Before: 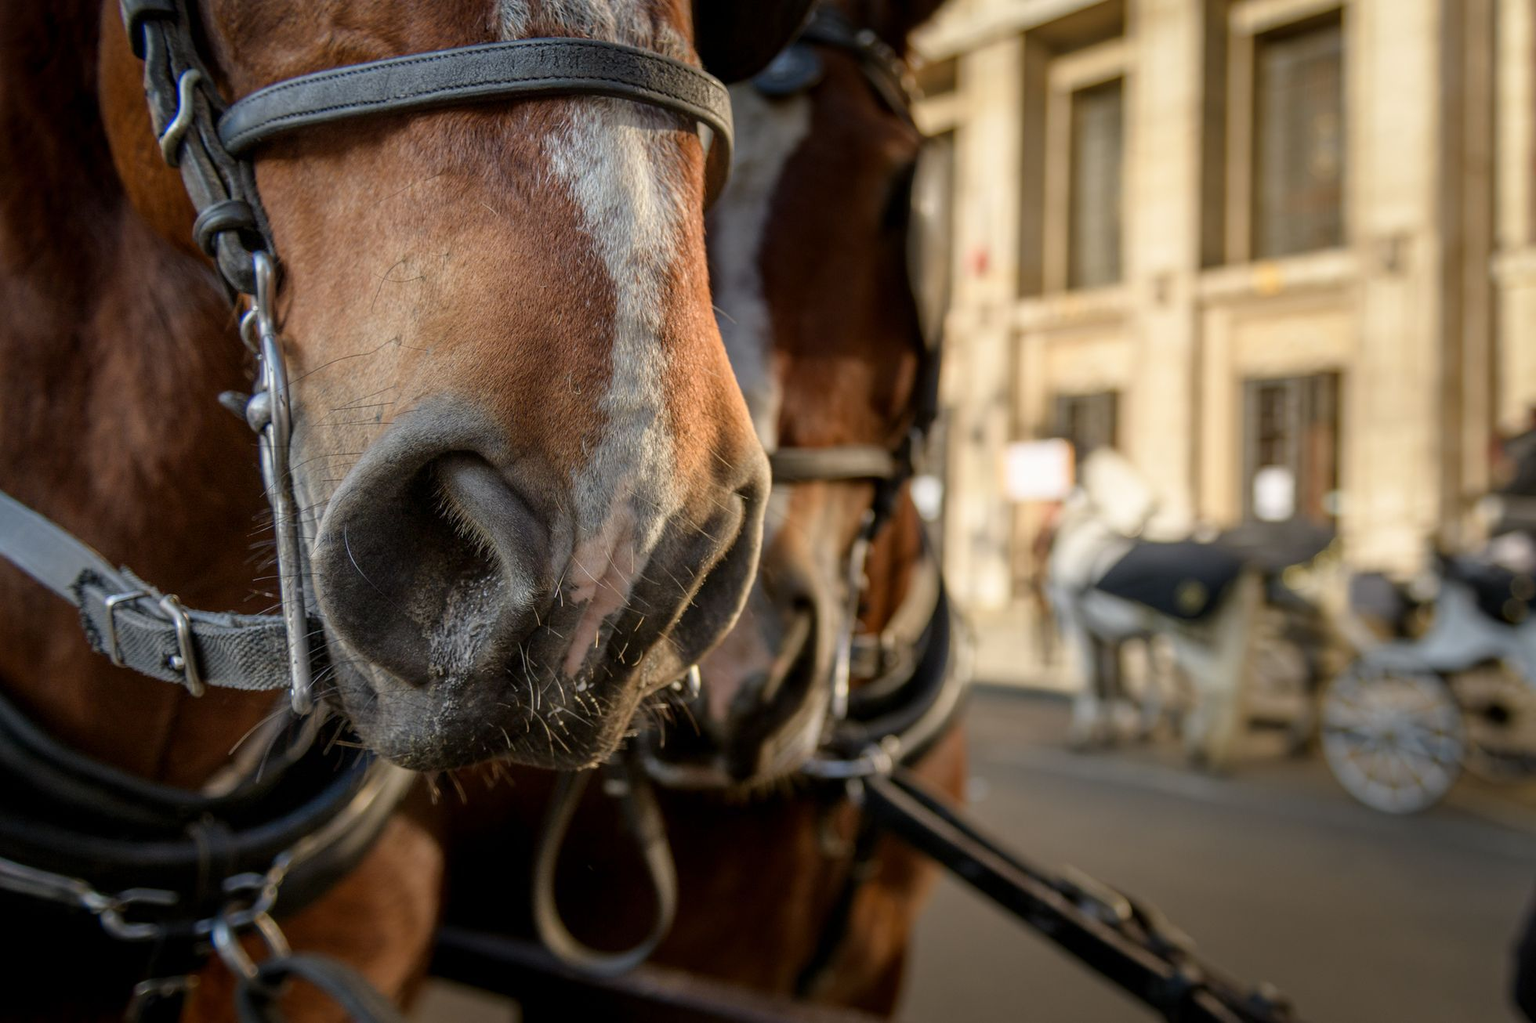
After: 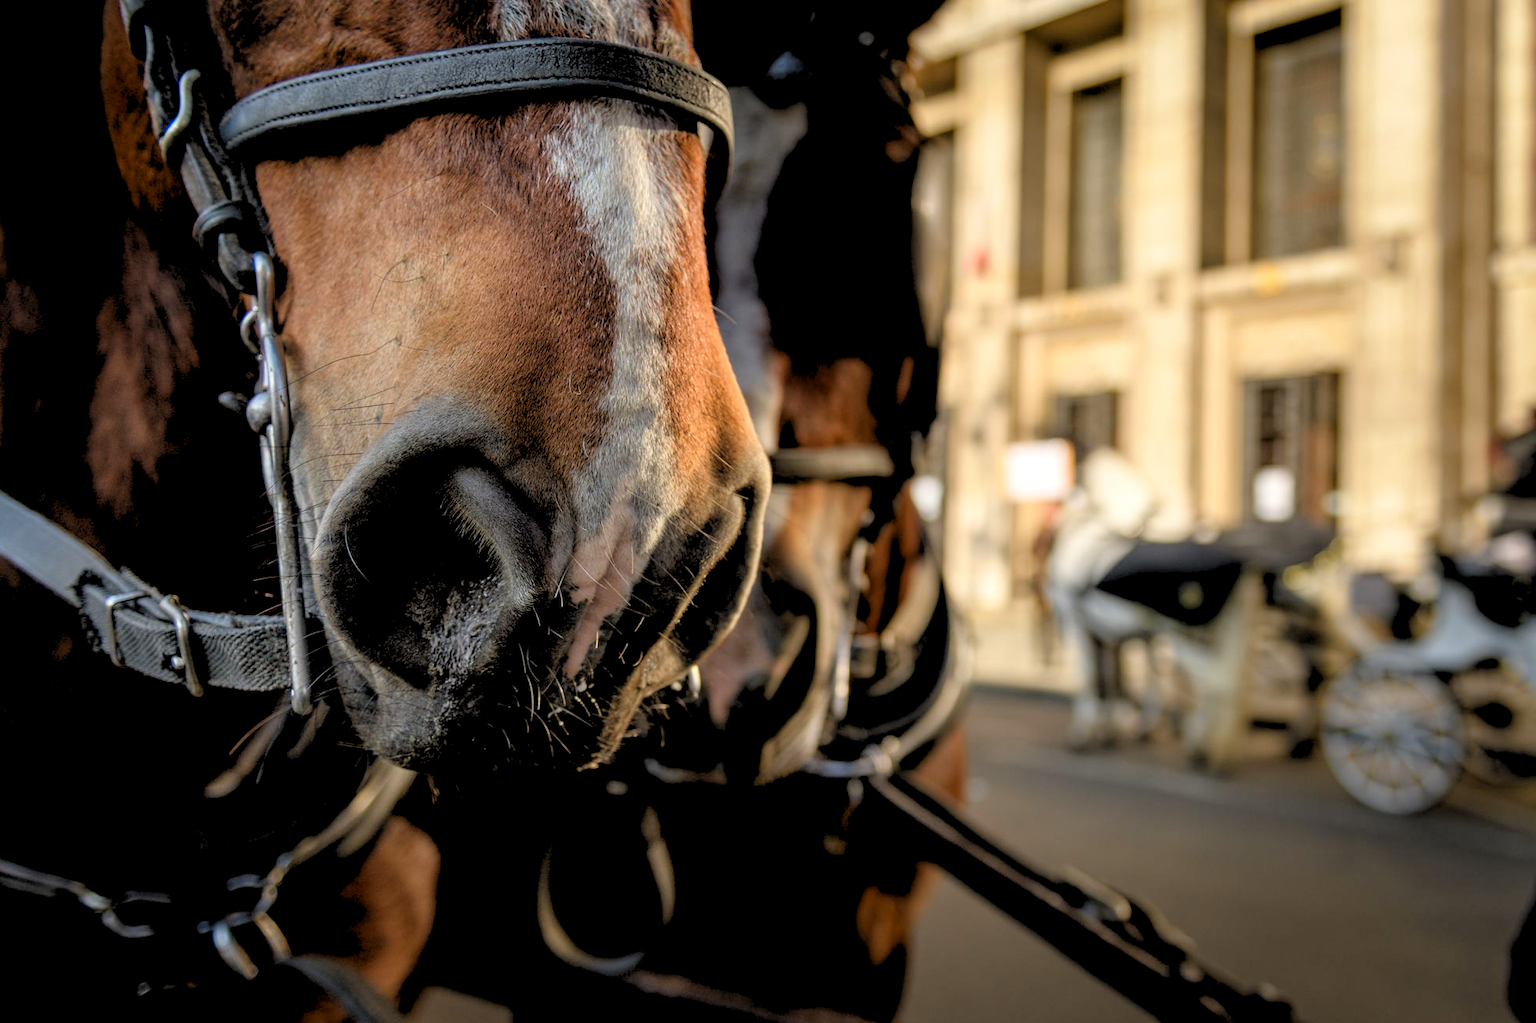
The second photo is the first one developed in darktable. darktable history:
contrast brightness saturation: contrast 0.04, saturation 0.16
rgb levels: levels [[0.029, 0.461, 0.922], [0, 0.5, 1], [0, 0.5, 1]]
